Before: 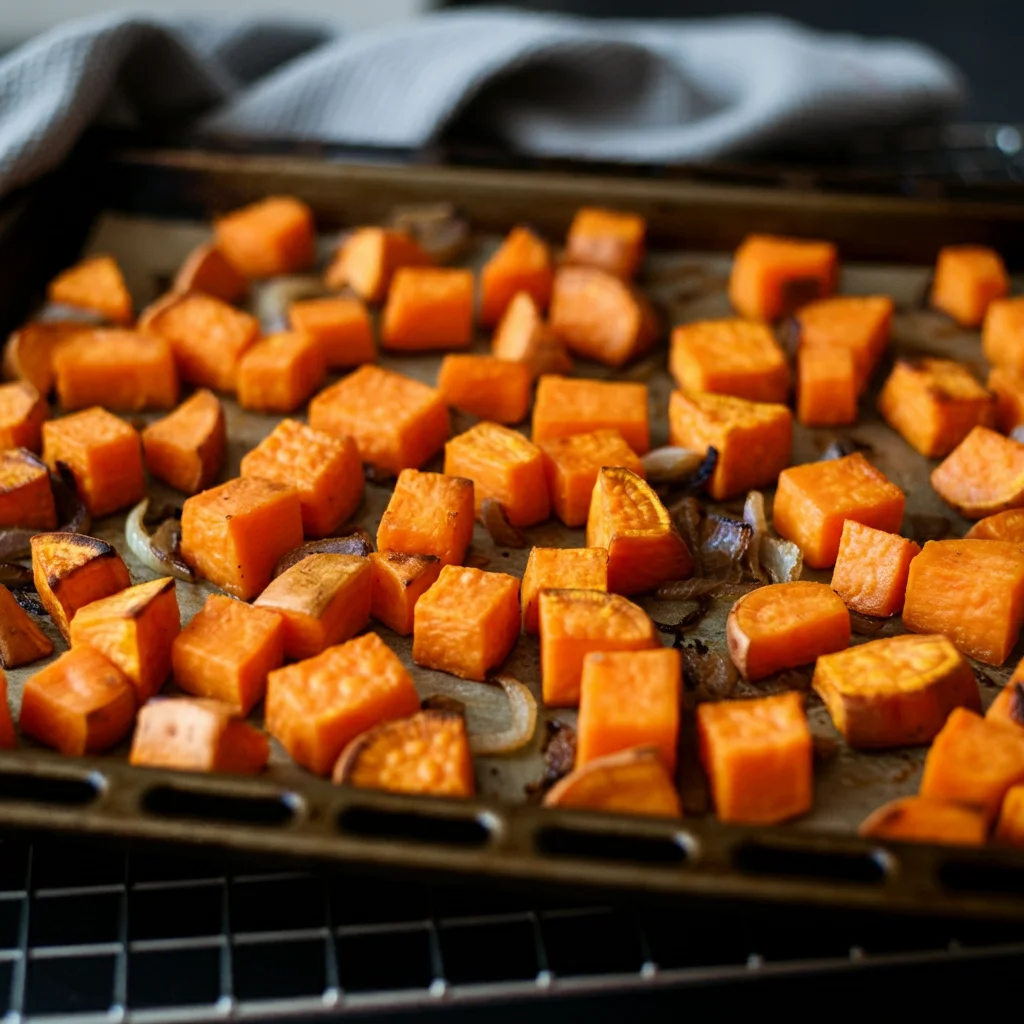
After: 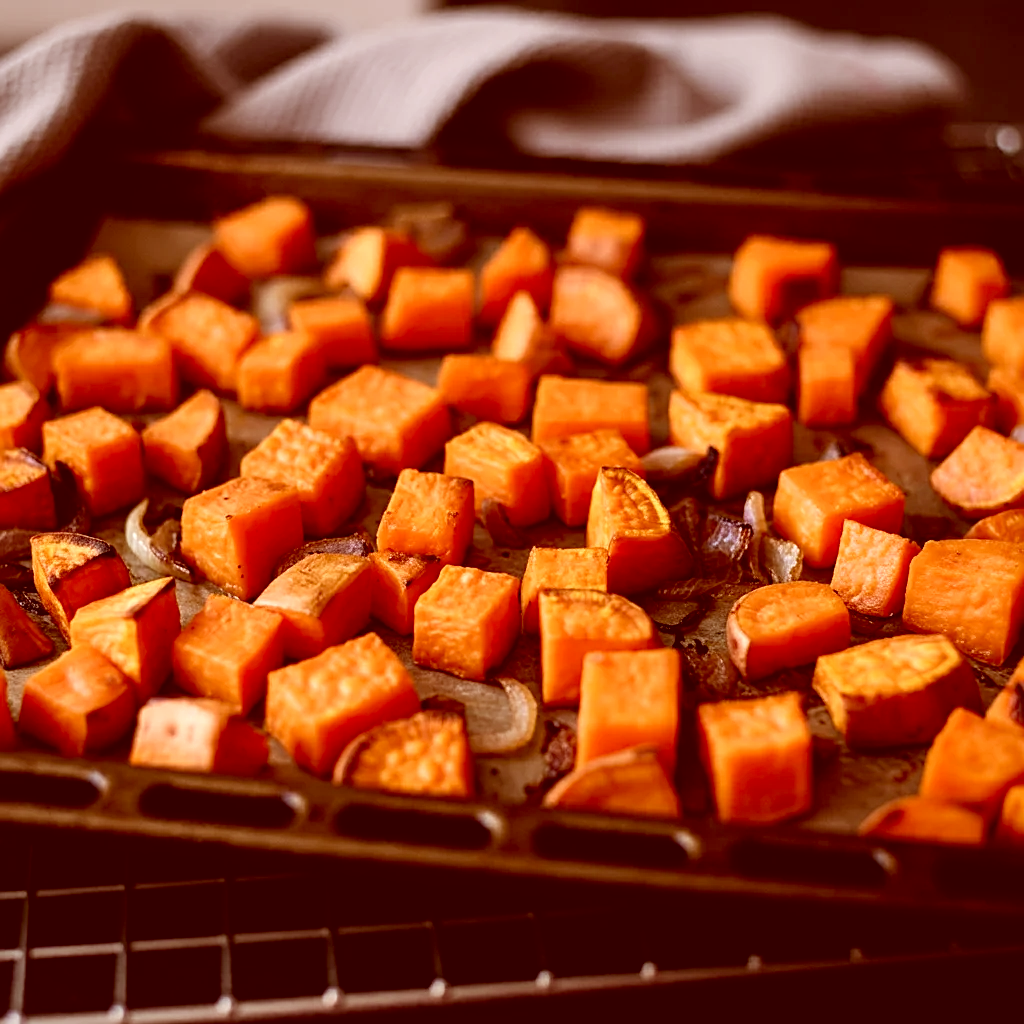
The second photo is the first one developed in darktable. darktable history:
levels: levels [0, 0.474, 0.947]
sharpen: on, module defaults
color correction: highlights a* 9.03, highlights b* 8.71, shadows a* 40, shadows b* 40, saturation 0.8
